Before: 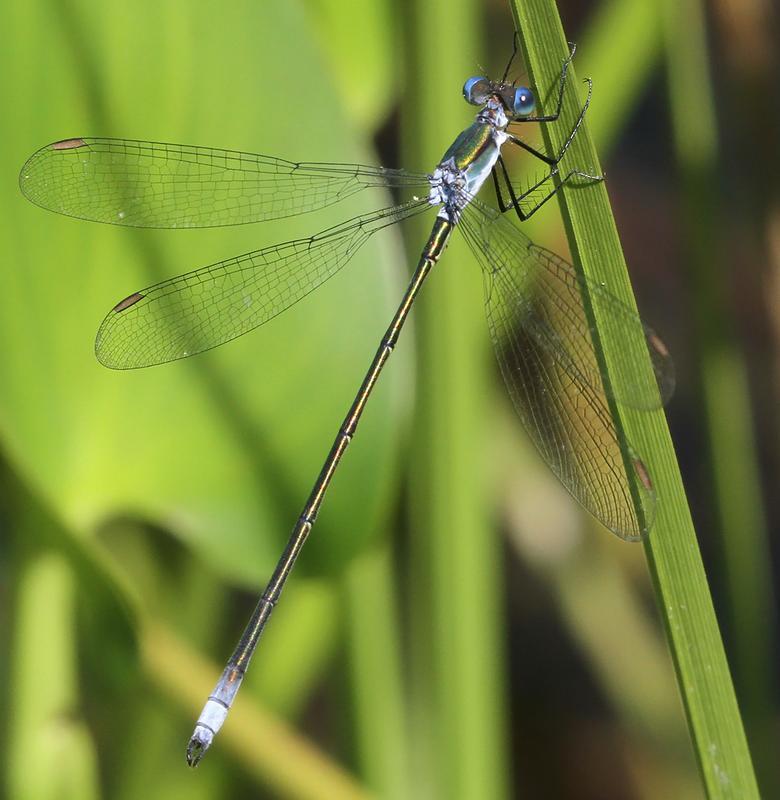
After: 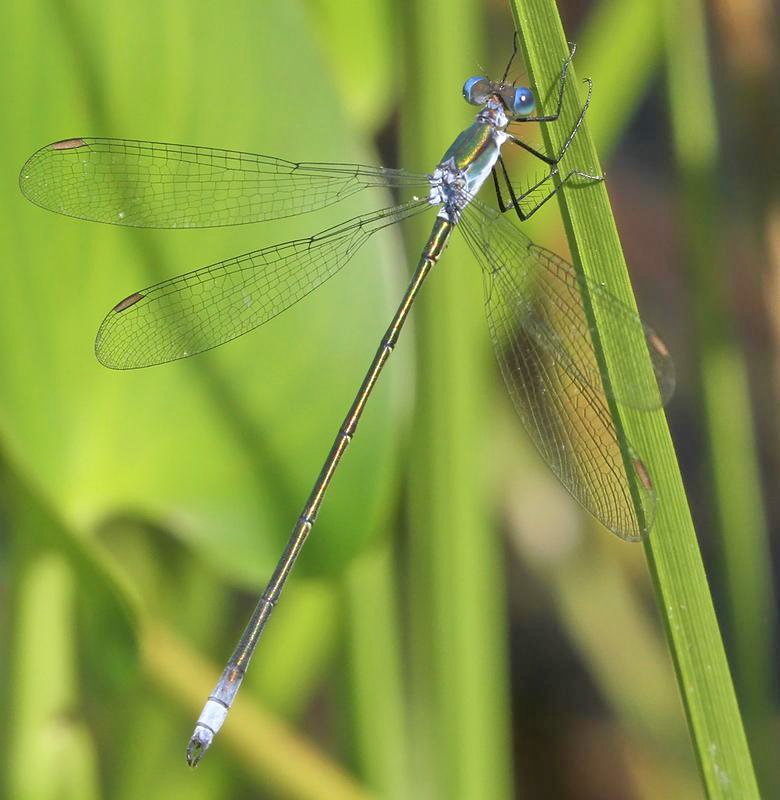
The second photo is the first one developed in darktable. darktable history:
tone equalizer: -7 EV 0.165 EV, -6 EV 0.575 EV, -5 EV 1.15 EV, -4 EV 1.32 EV, -3 EV 1.18 EV, -2 EV 0.6 EV, -1 EV 0.146 EV
